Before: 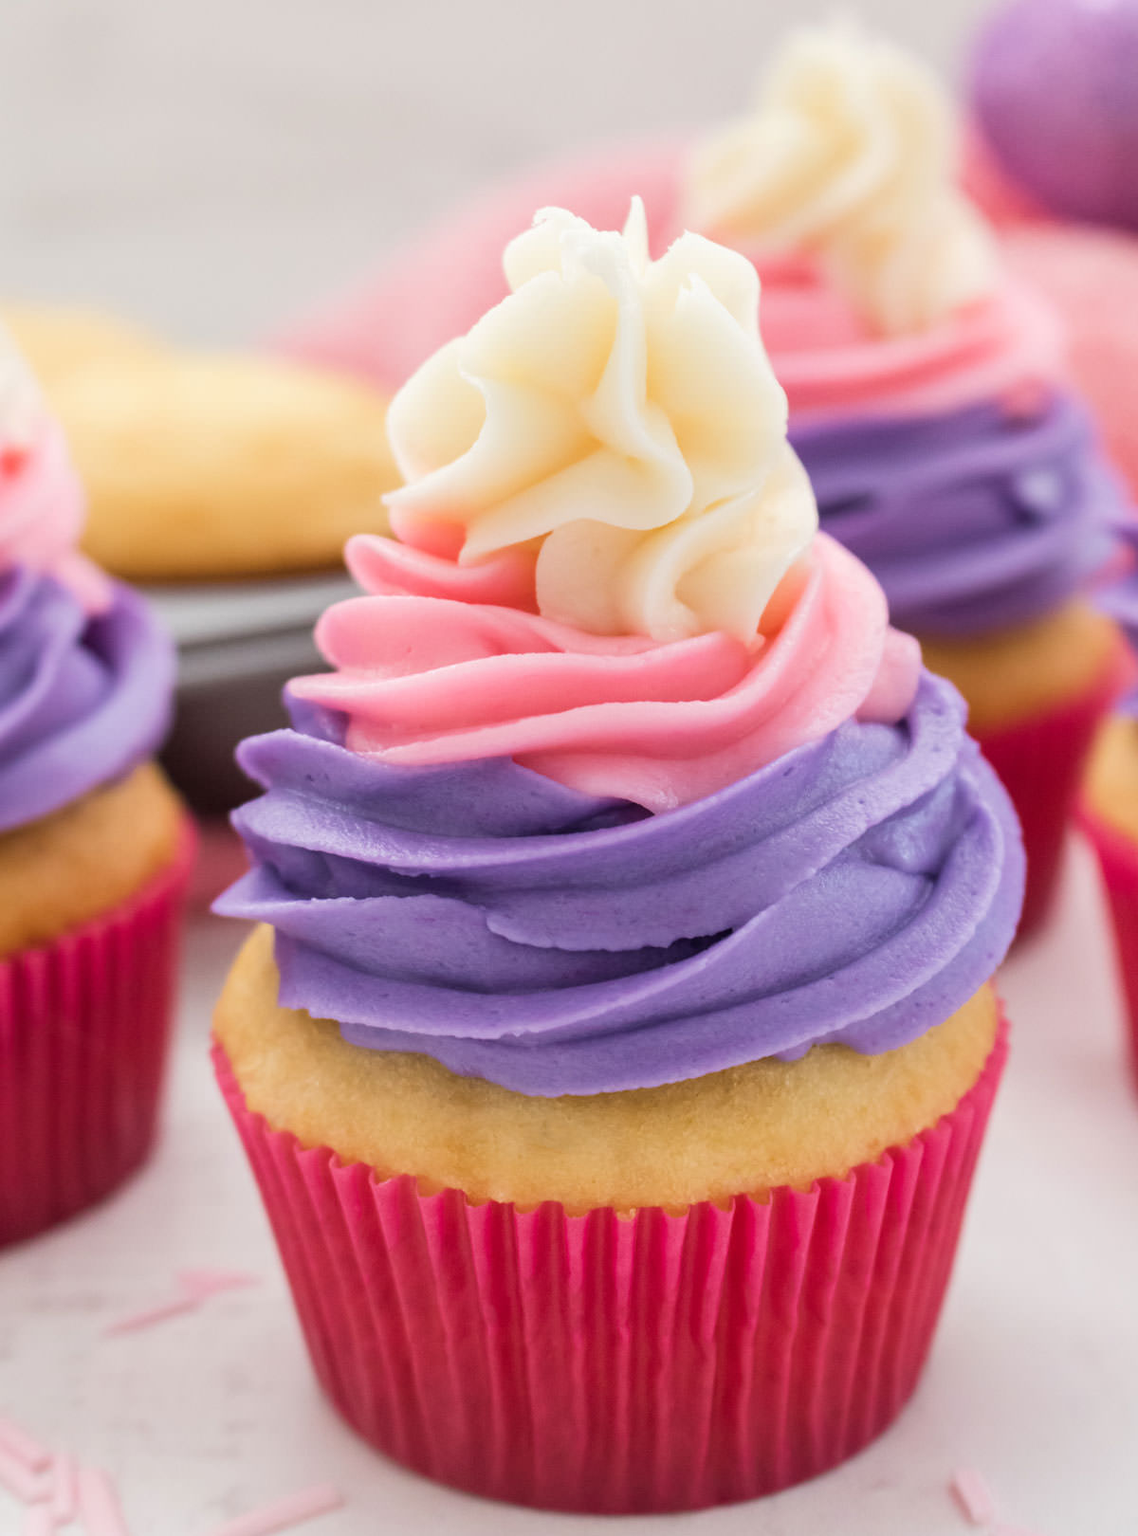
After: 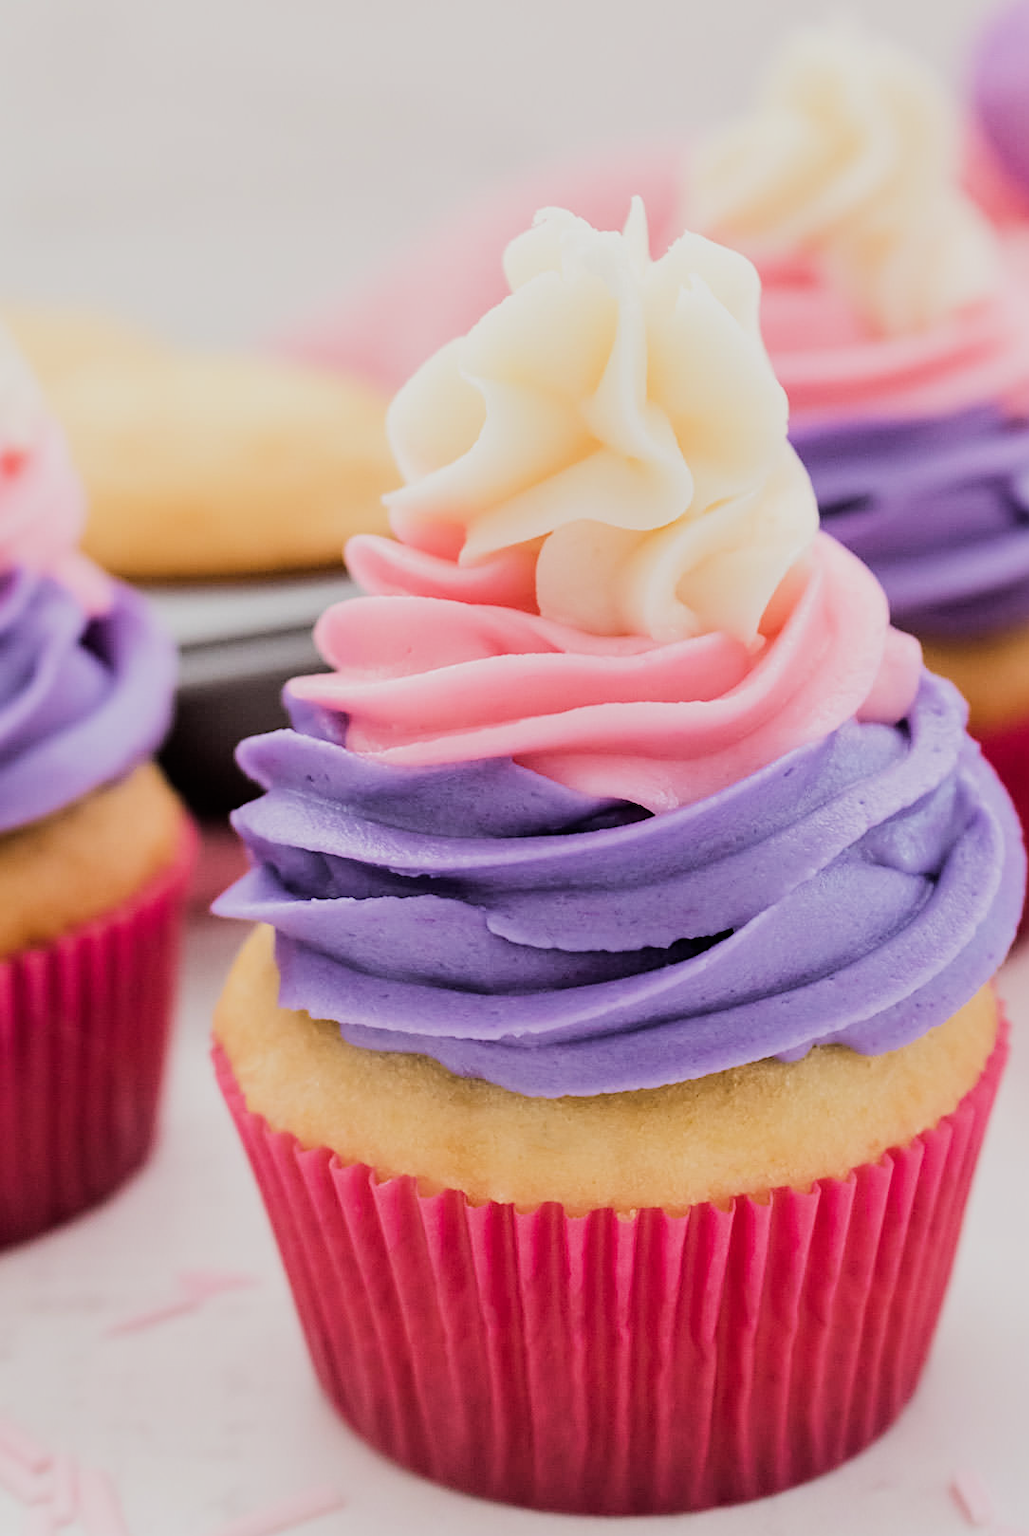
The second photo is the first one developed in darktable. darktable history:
sharpen: on, module defaults
crop: right 9.509%, bottom 0.031%
filmic rgb: black relative exposure -6.82 EV, white relative exposure 5.89 EV, hardness 2.71
tone equalizer: -8 EV -0.75 EV, -7 EV -0.7 EV, -6 EV -0.6 EV, -5 EV -0.4 EV, -3 EV 0.4 EV, -2 EV 0.6 EV, -1 EV 0.7 EV, +0 EV 0.75 EV, edges refinement/feathering 500, mask exposure compensation -1.57 EV, preserve details no
